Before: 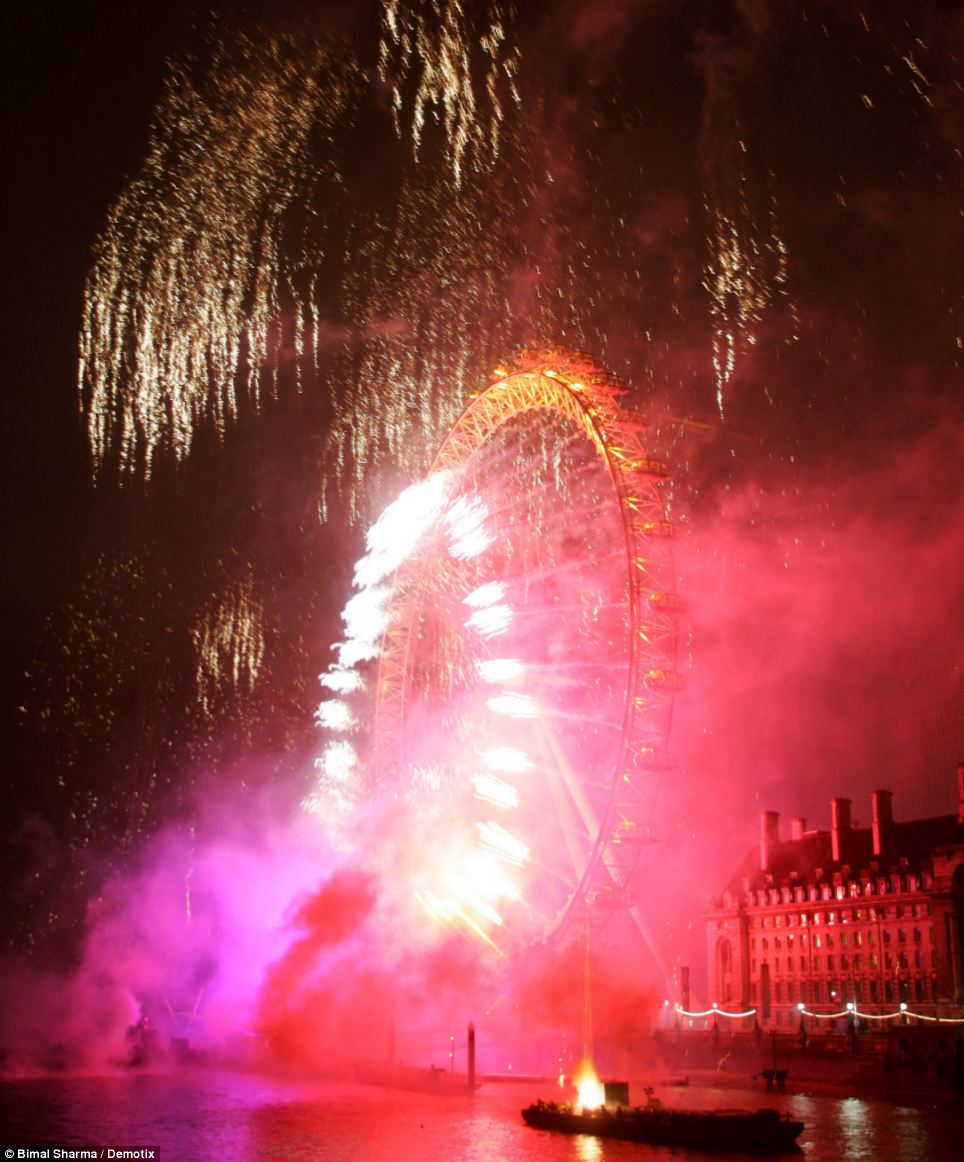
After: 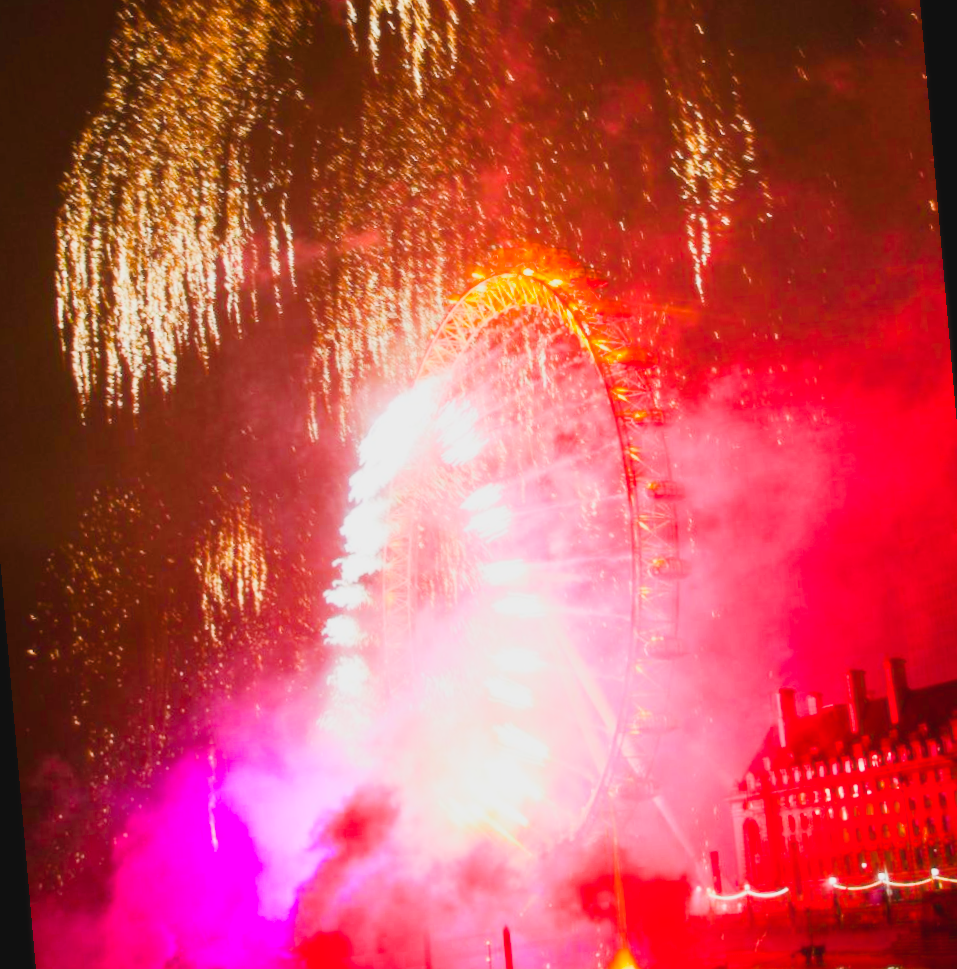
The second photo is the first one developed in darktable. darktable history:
exposure: black level correction -0.002, exposure 0.54 EV, compensate highlight preservation false
sigmoid: contrast 1.05, skew -0.15
color balance rgb: linear chroma grading › global chroma 50%, perceptual saturation grading › global saturation 2.34%, global vibrance 6.64%, contrast 12.71%, saturation formula JzAzBz (2021)
soften: size 10%, saturation 50%, brightness 0.2 EV, mix 10%
rotate and perspective: rotation -5°, crop left 0.05, crop right 0.952, crop top 0.11, crop bottom 0.89
tone equalizer: -8 EV 1 EV, -7 EV 1 EV, -6 EV 1 EV, -5 EV 1 EV, -4 EV 1 EV, -3 EV 0.75 EV, -2 EV 0.5 EV, -1 EV 0.25 EV
contrast brightness saturation: contrast 0.2, brightness 0.16, saturation 0.22
